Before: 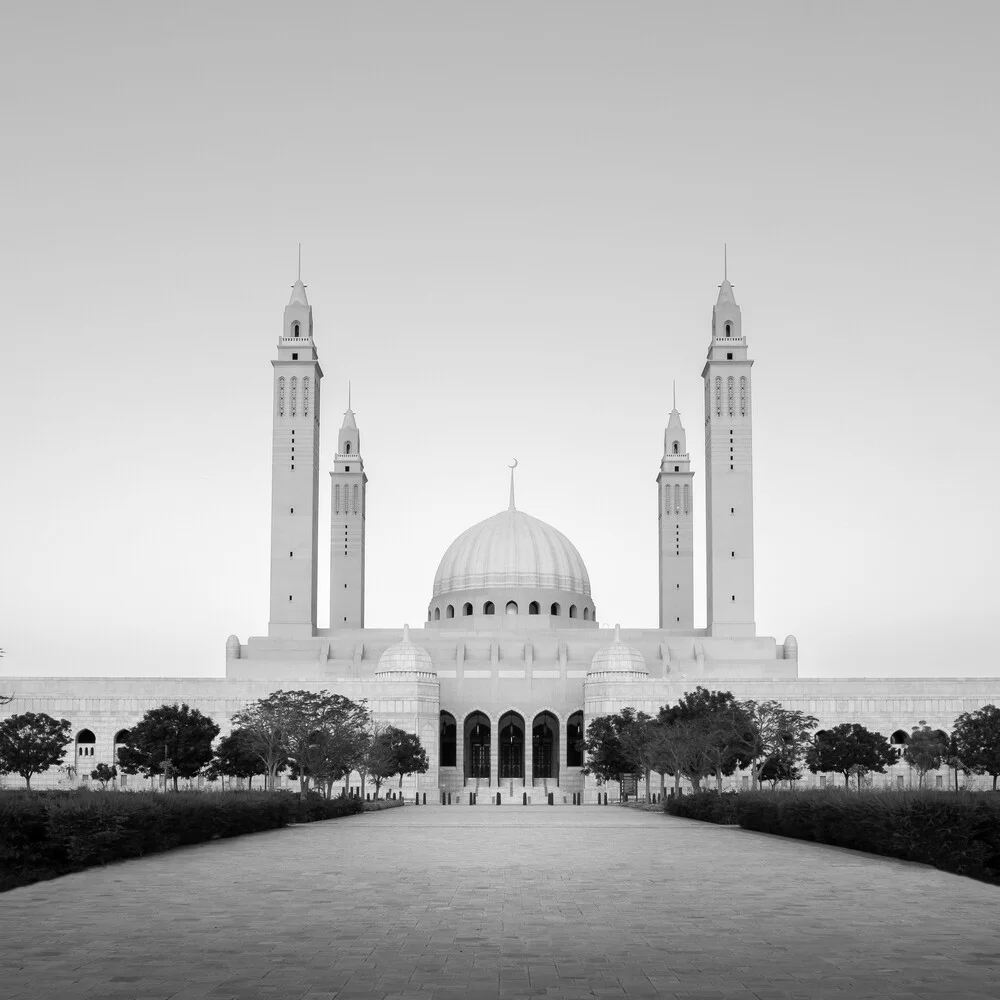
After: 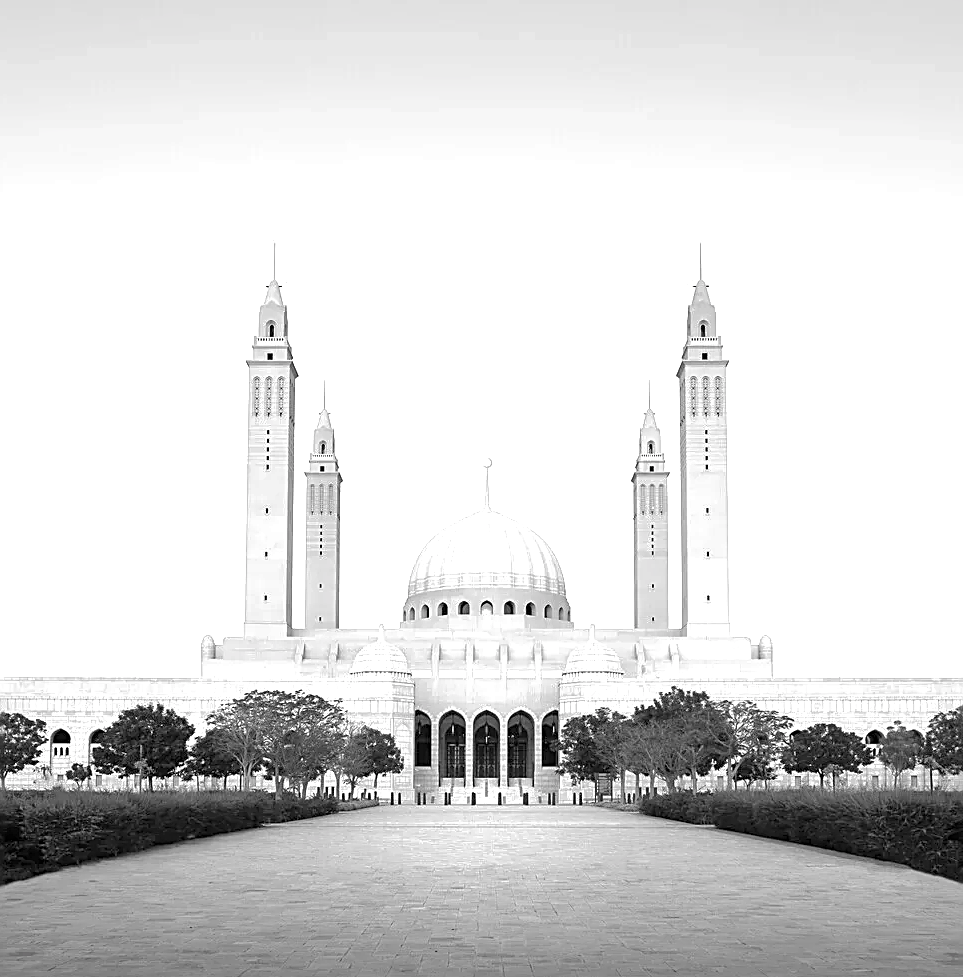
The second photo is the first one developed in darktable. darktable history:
contrast brightness saturation: saturation 0.1
crop and rotate: left 2.536%, right 1.107%, bottom 2.246%
tone equalizer: -8 EV 0.25 EV, -7 EV 0.417 EV, -6 EV 0.417 EV, -5 EV 0.25 EV, -3 EV -0.25 EV, -2 EV -0.417 EV, -1 EV -0.417 EV, +0 EV -0.25 EV, edges refinement/feathering 500, mask exposure compensation -1.57 EV, preserve details guided filter
exposure: black level correction 0, exposure 1.1 EV, compensate exposure bias true, compensate highlight preservation false
base curve: curves: ch0 [(0, 0) (0.235, 0.266) (0.503, 0.496) (0.786, 0.72) (1, 1)]
sharpen: amount 0.901
rotate and perspective: crop left 0, crop top 0
